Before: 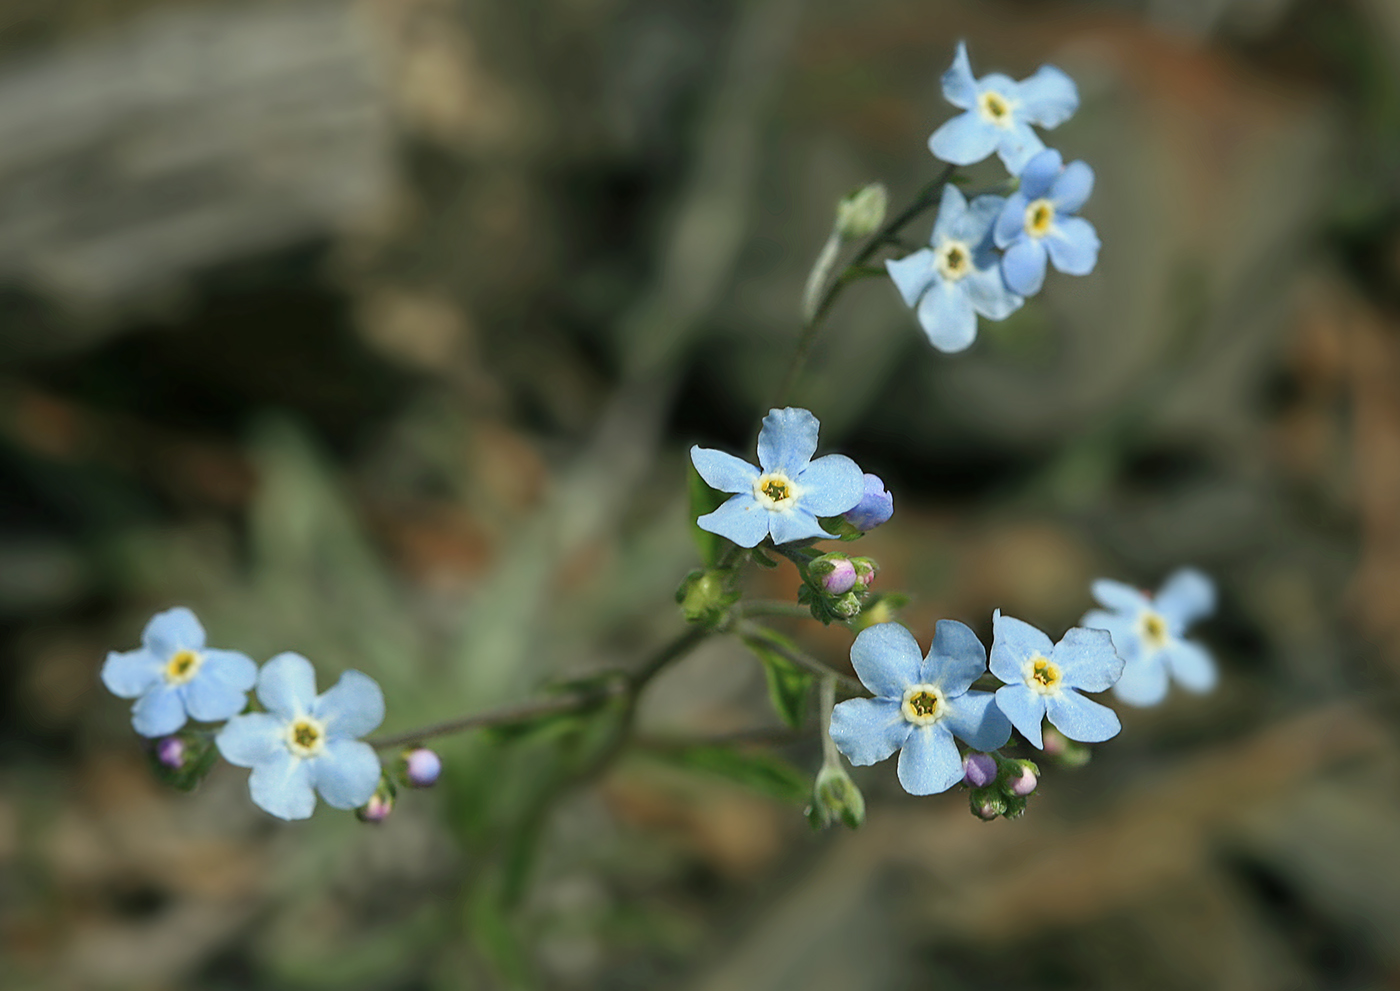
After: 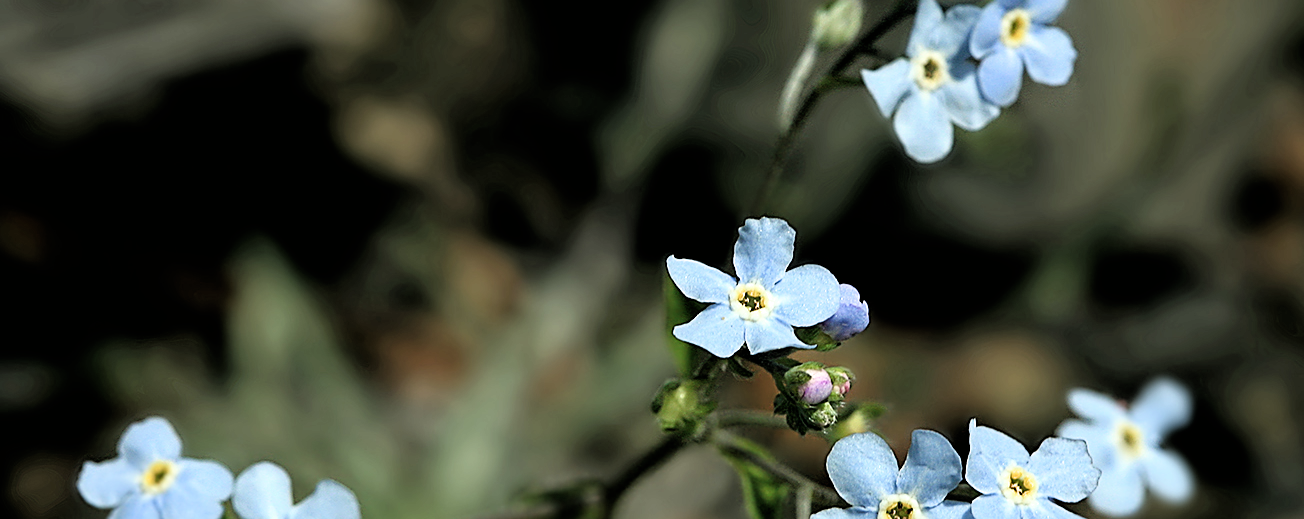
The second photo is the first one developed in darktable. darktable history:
filmic rgb: black relative exposure -3.57 EV, white relative exposure 2.29 EV, hardness 3.41
crop: left 1.744%, top 19.225%, right 5.069%, bottom 28.357%
sharpen: radius 1.967
